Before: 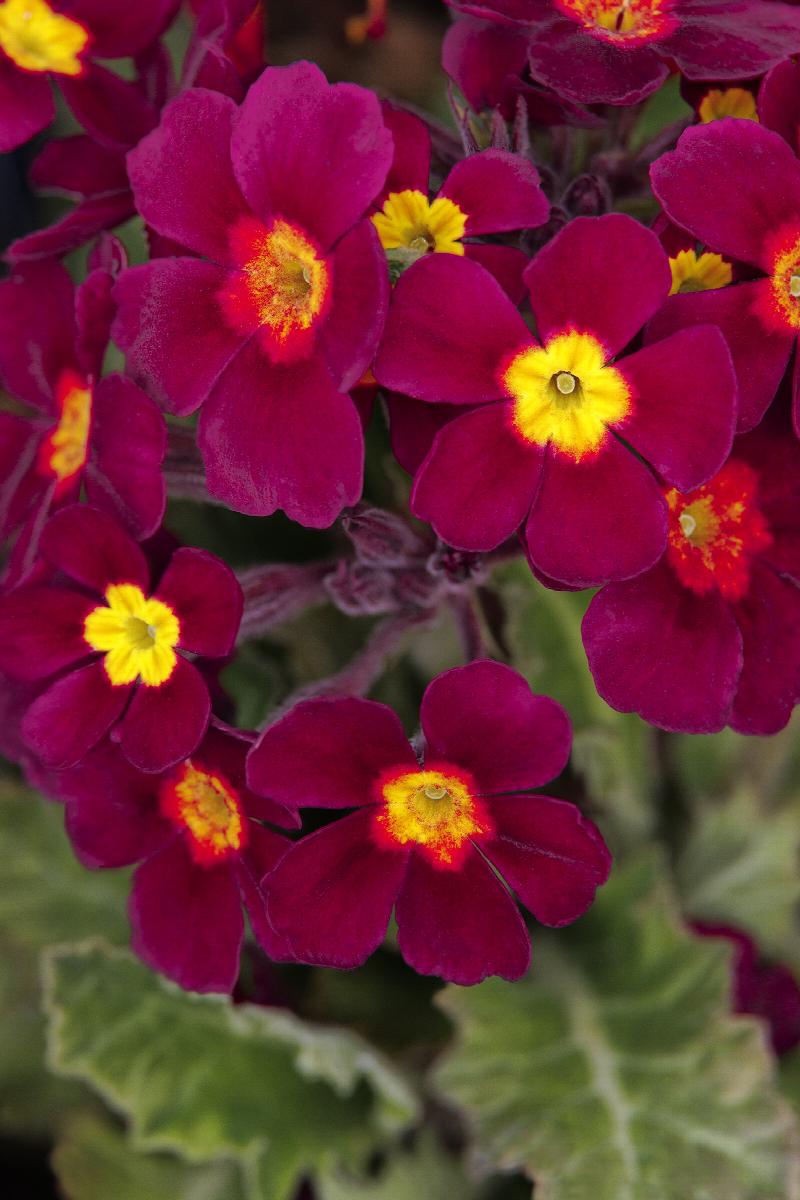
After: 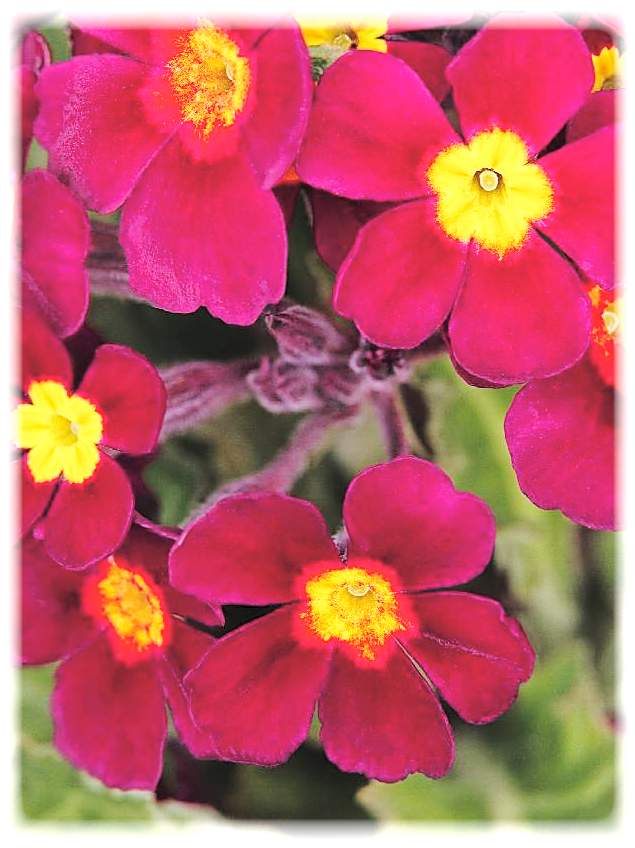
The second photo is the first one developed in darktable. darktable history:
sharpen: on, module defaults
crop: left 9.712%, top 16.928%, right 10.845%, bottom 12.332%
vignetting: fall-off start 93%, fall-off radius 5%, brightness 1, saturation -0.49, automatic ratio true, width/height ratio 1.332, shape 0.04, unbound false
contrast brightness saturation: brightness 0.28
base curve: curves: ch0 [(0, 0) (0.028, 0.03) (0.121, 0.232) (0.46, 0.748) (0.859, 0.968) (1, 1)], preserve colors none
